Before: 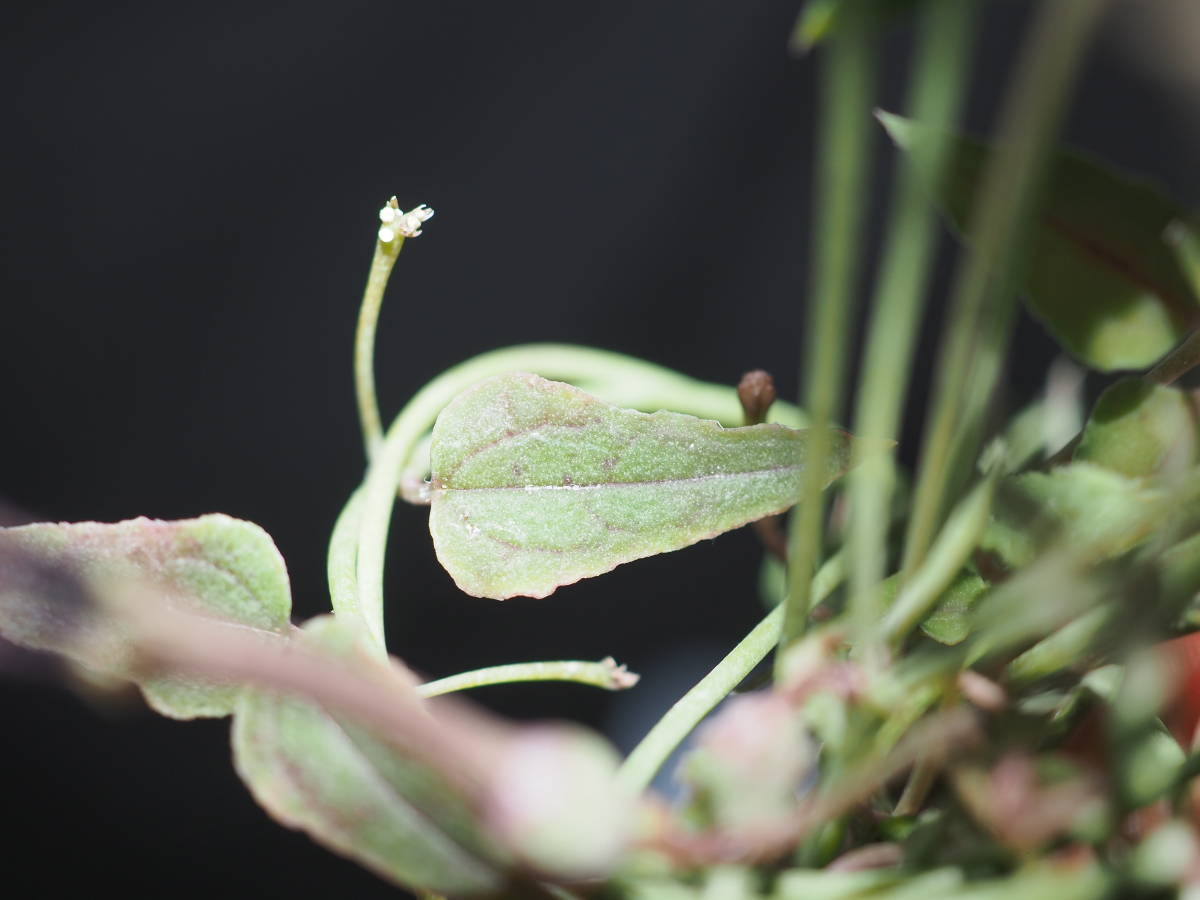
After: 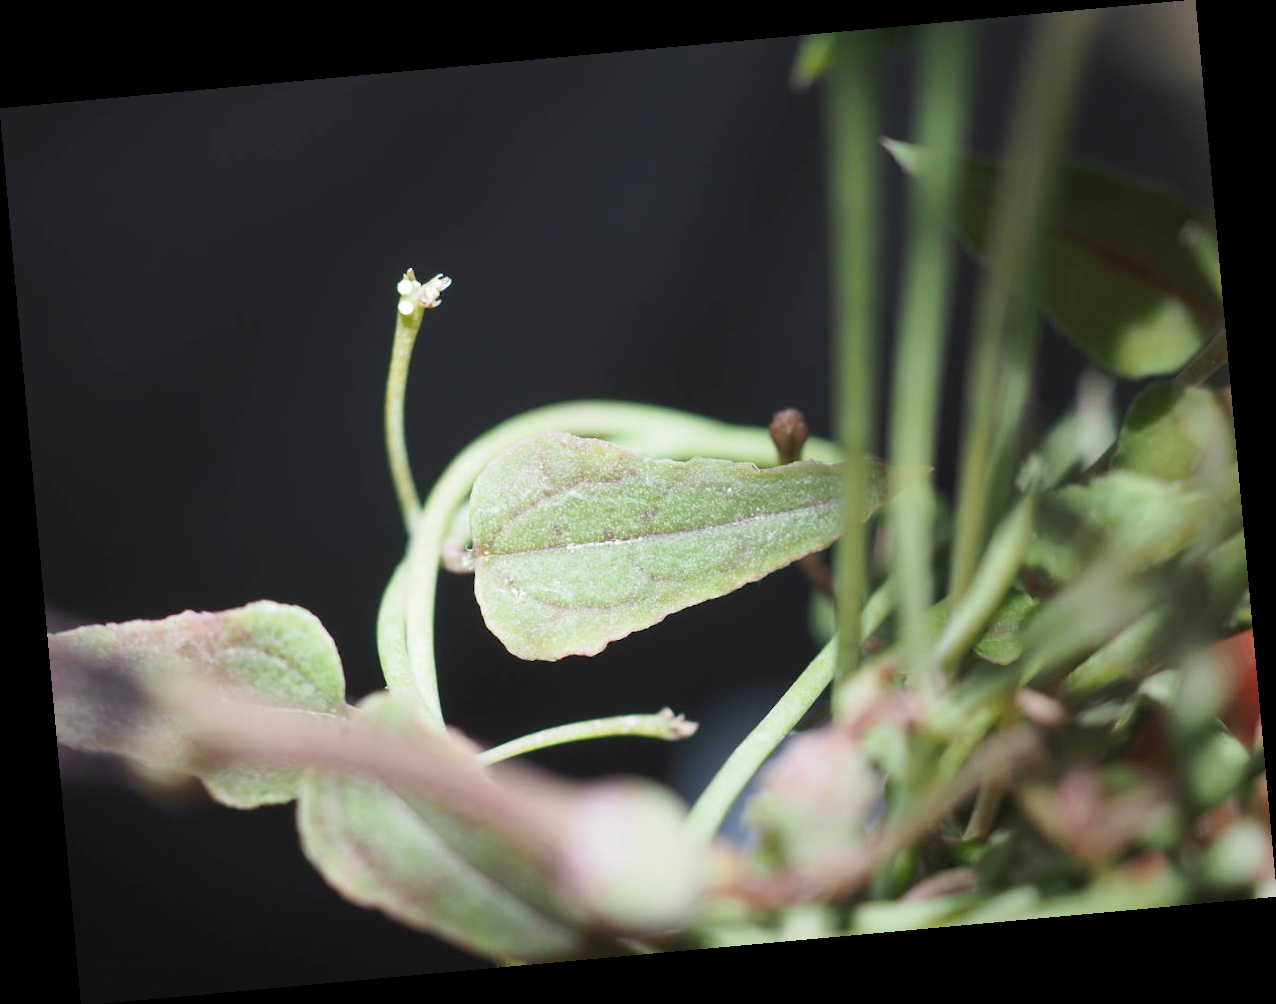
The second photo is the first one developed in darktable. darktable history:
rotate and perspective: rotation -5.2°, automatic cropping off
